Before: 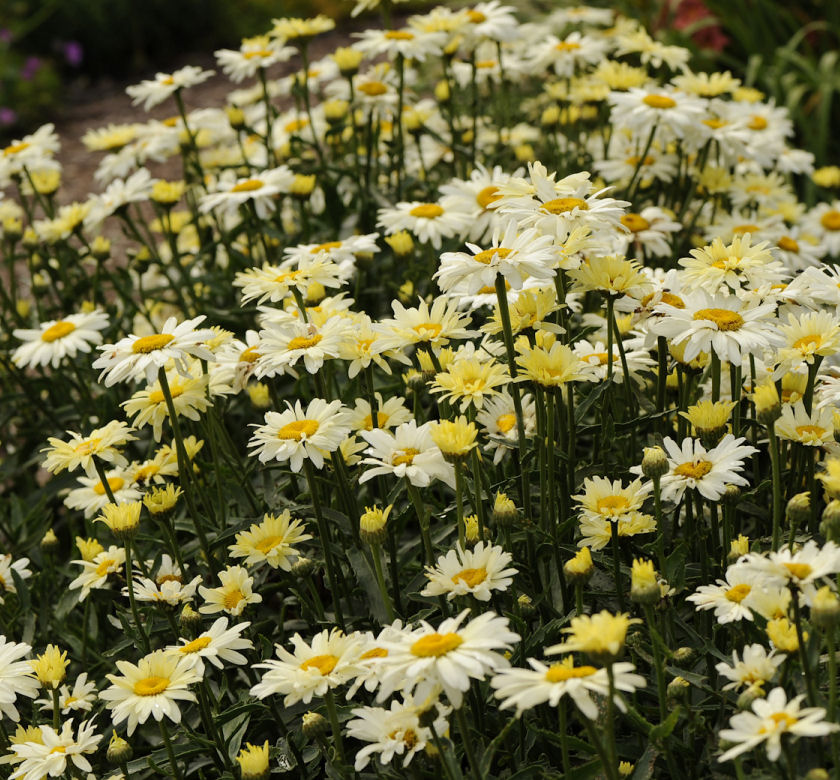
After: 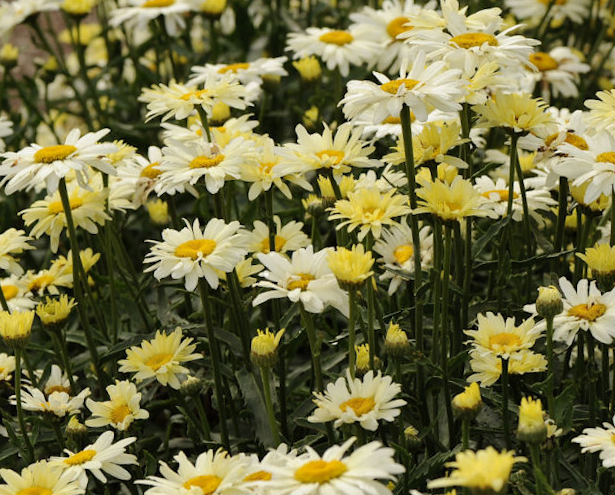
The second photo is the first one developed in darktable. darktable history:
crop and rotate: angle -3.37°, left 9.79%, top 20.73%, right 12.42%, bottom 11.82%
shadows and highlights: shadows color adjustment 97.66%, soften with gaussian
